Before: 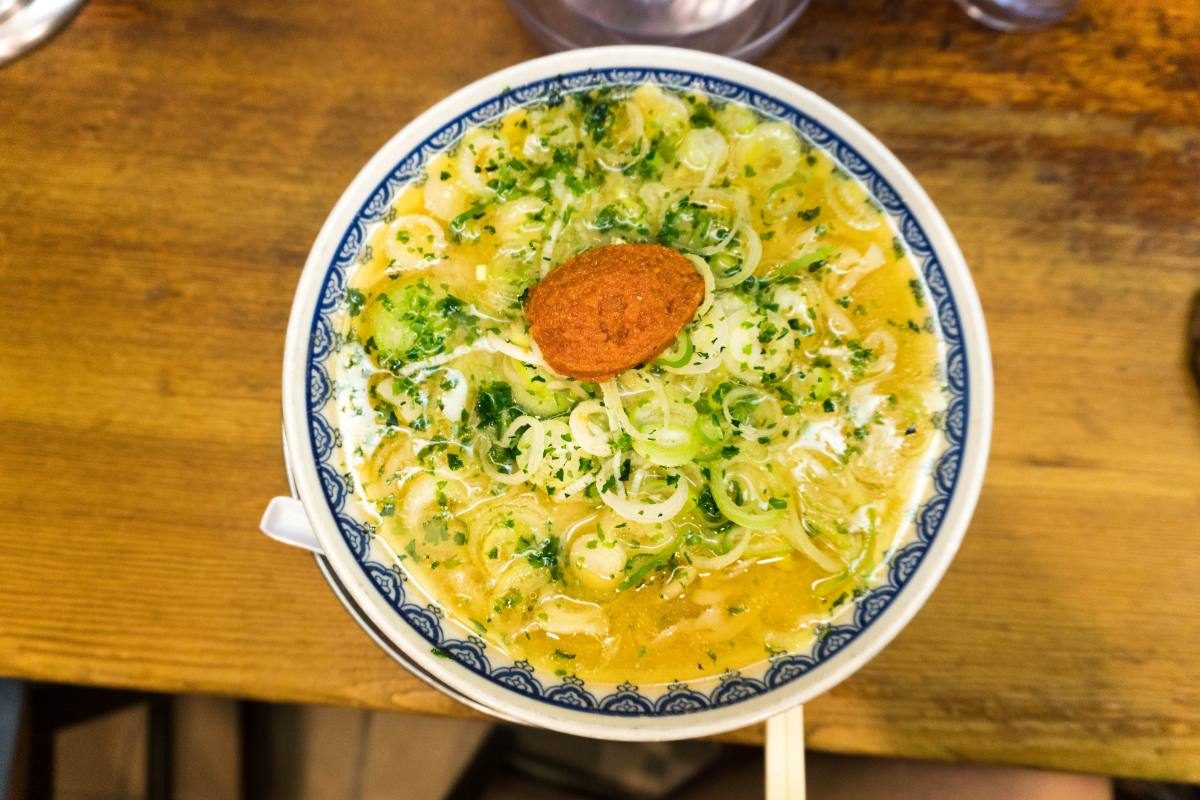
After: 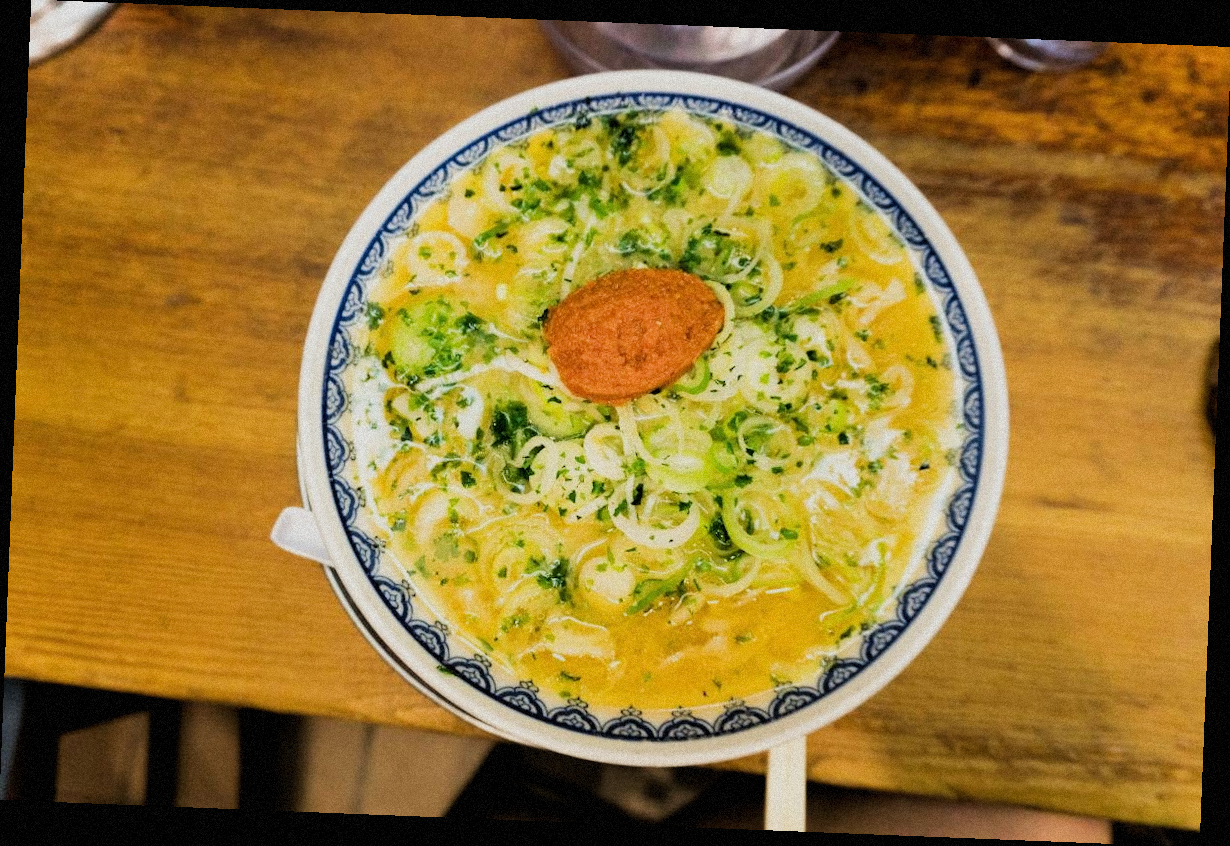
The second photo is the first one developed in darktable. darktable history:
rotate and perspective: rotation 2.27°, automatic cropping off
grain: mid-tones bias 0%
filmic rgb: black relative exposure -5 EV, hardness 2.88, contrast 1.1, highlights saturation mix -20%
